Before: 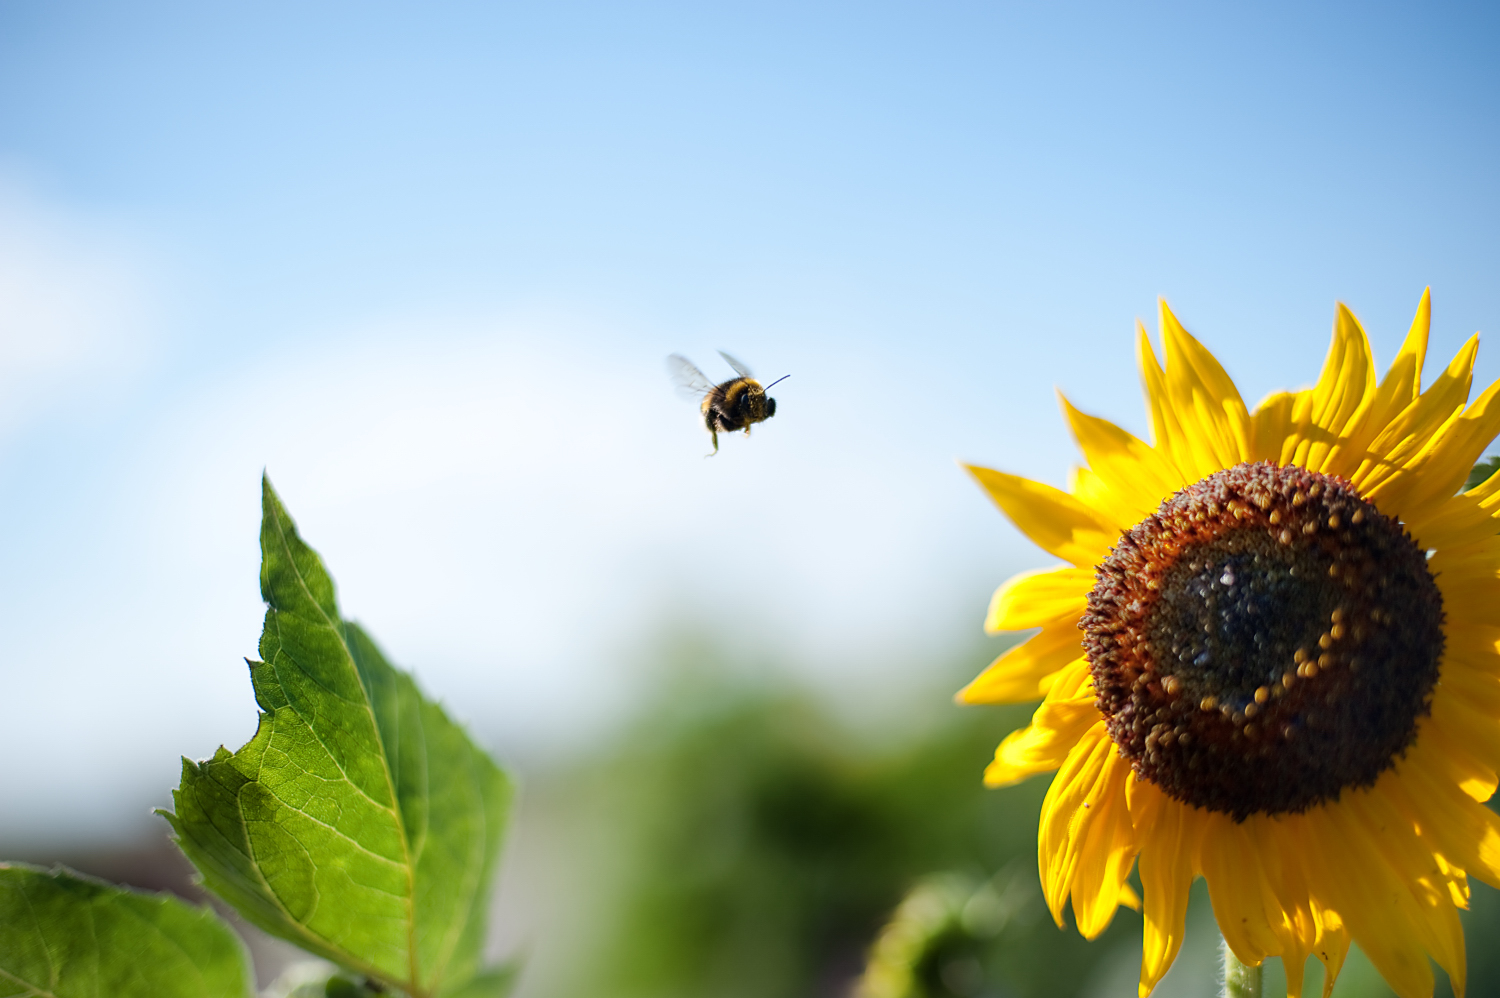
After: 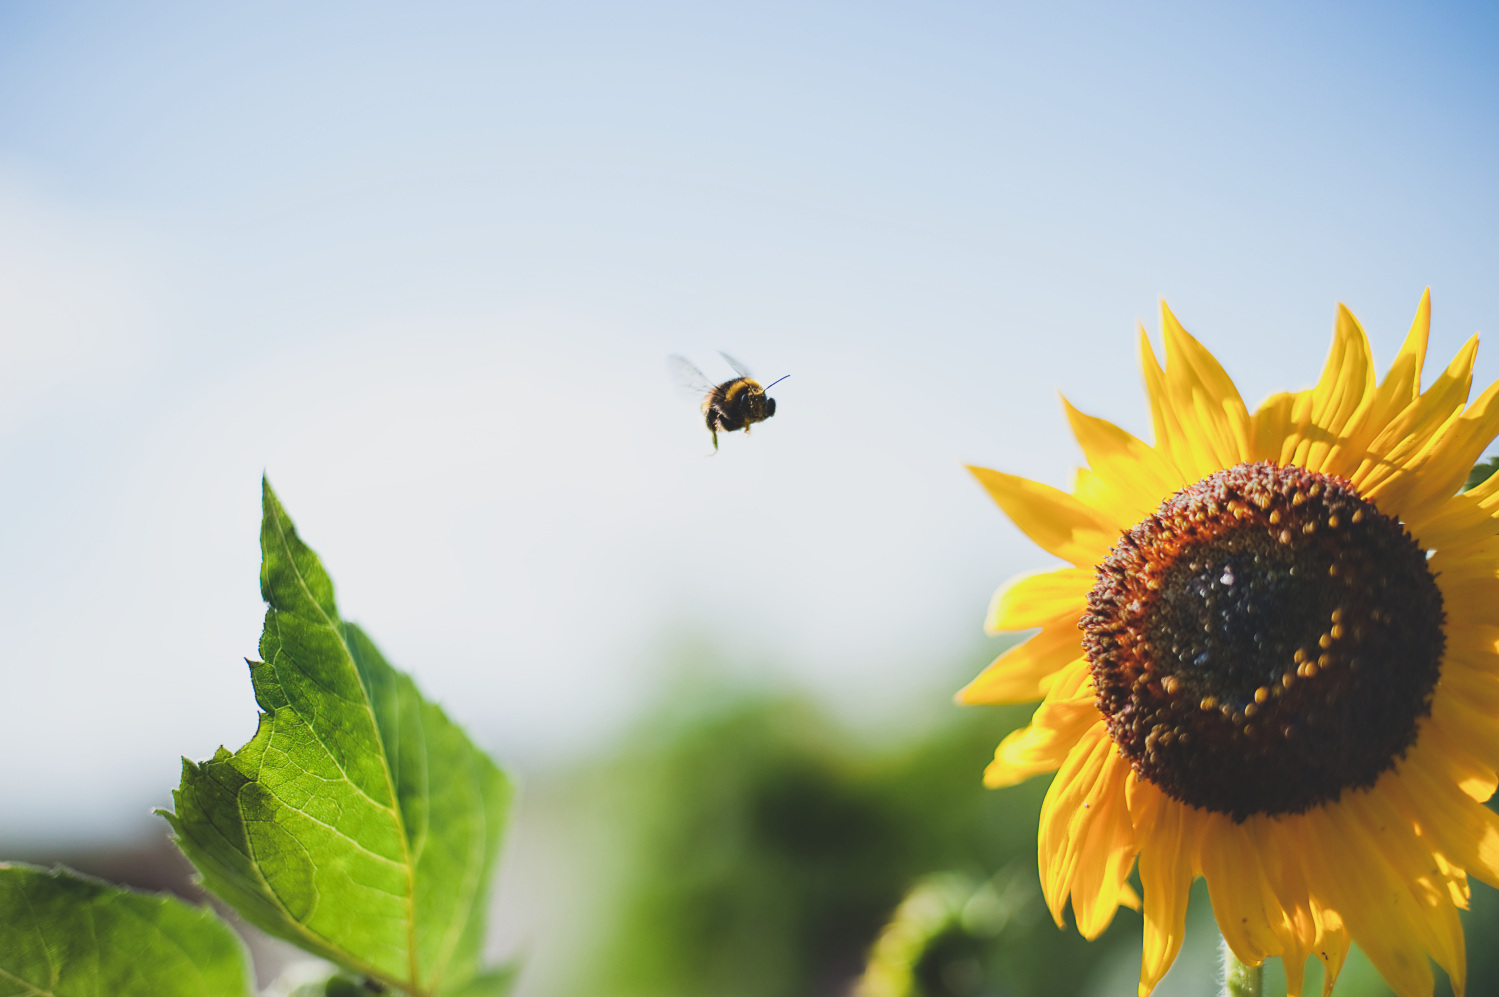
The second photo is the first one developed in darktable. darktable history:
exposure: black level correction -0.041, exposure 0.064 EV, compensate highlight preservation false
sigmoid: contrast 1.8
